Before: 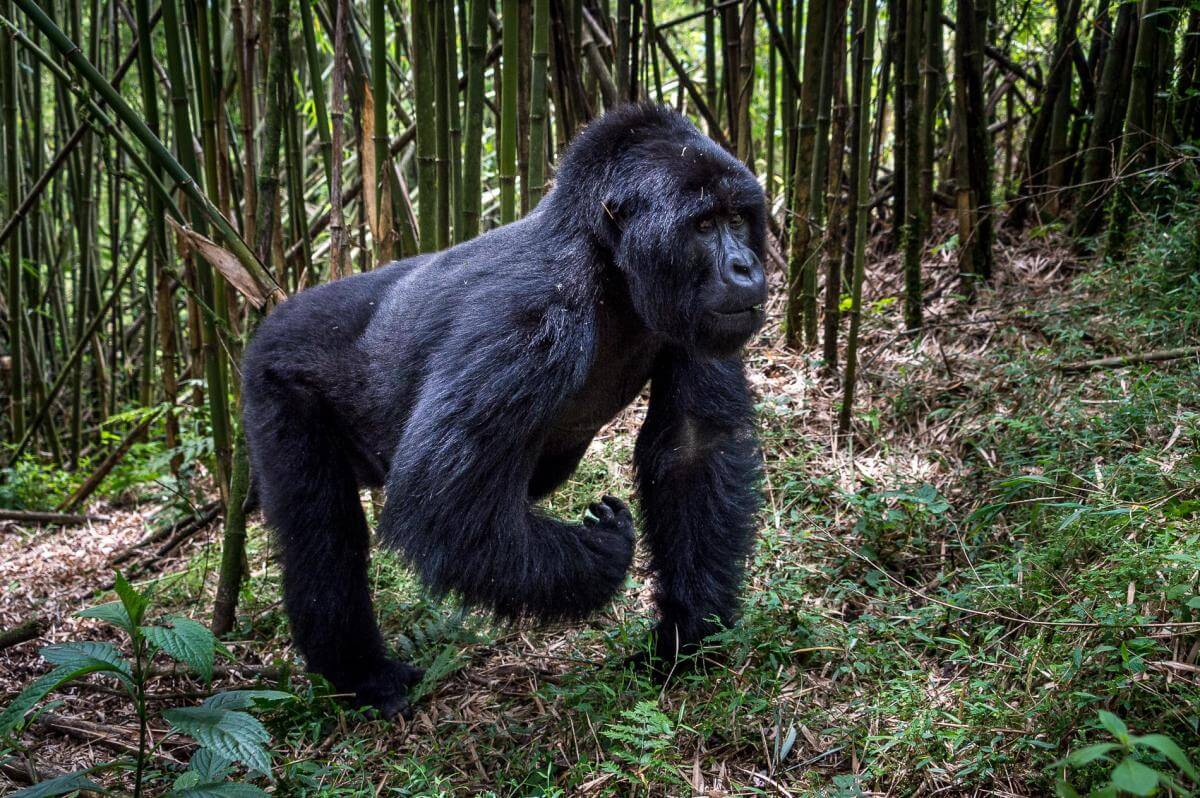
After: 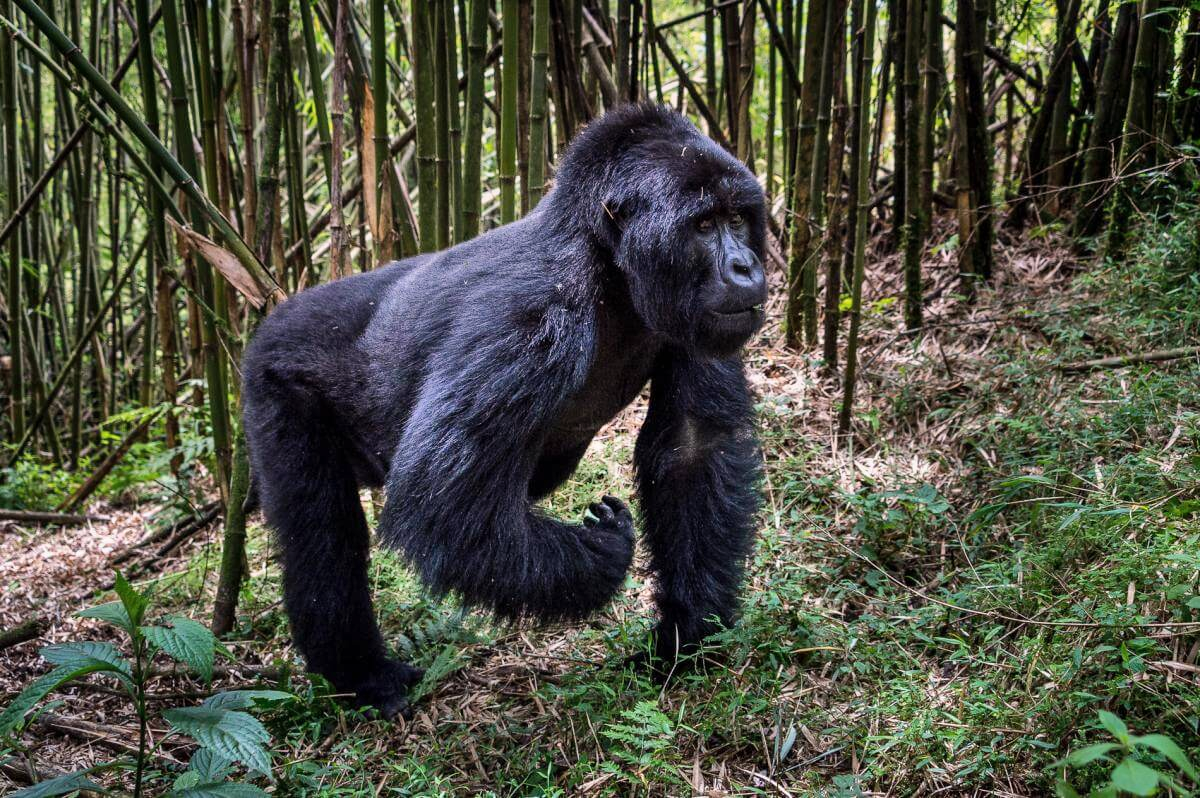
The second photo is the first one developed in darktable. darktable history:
shadows and highlights: shadows 49, highlights -41, soften with gaussian
graduated density: density 0.38 EV, hardness 21%, rotation -6.11°, saturation 32%
